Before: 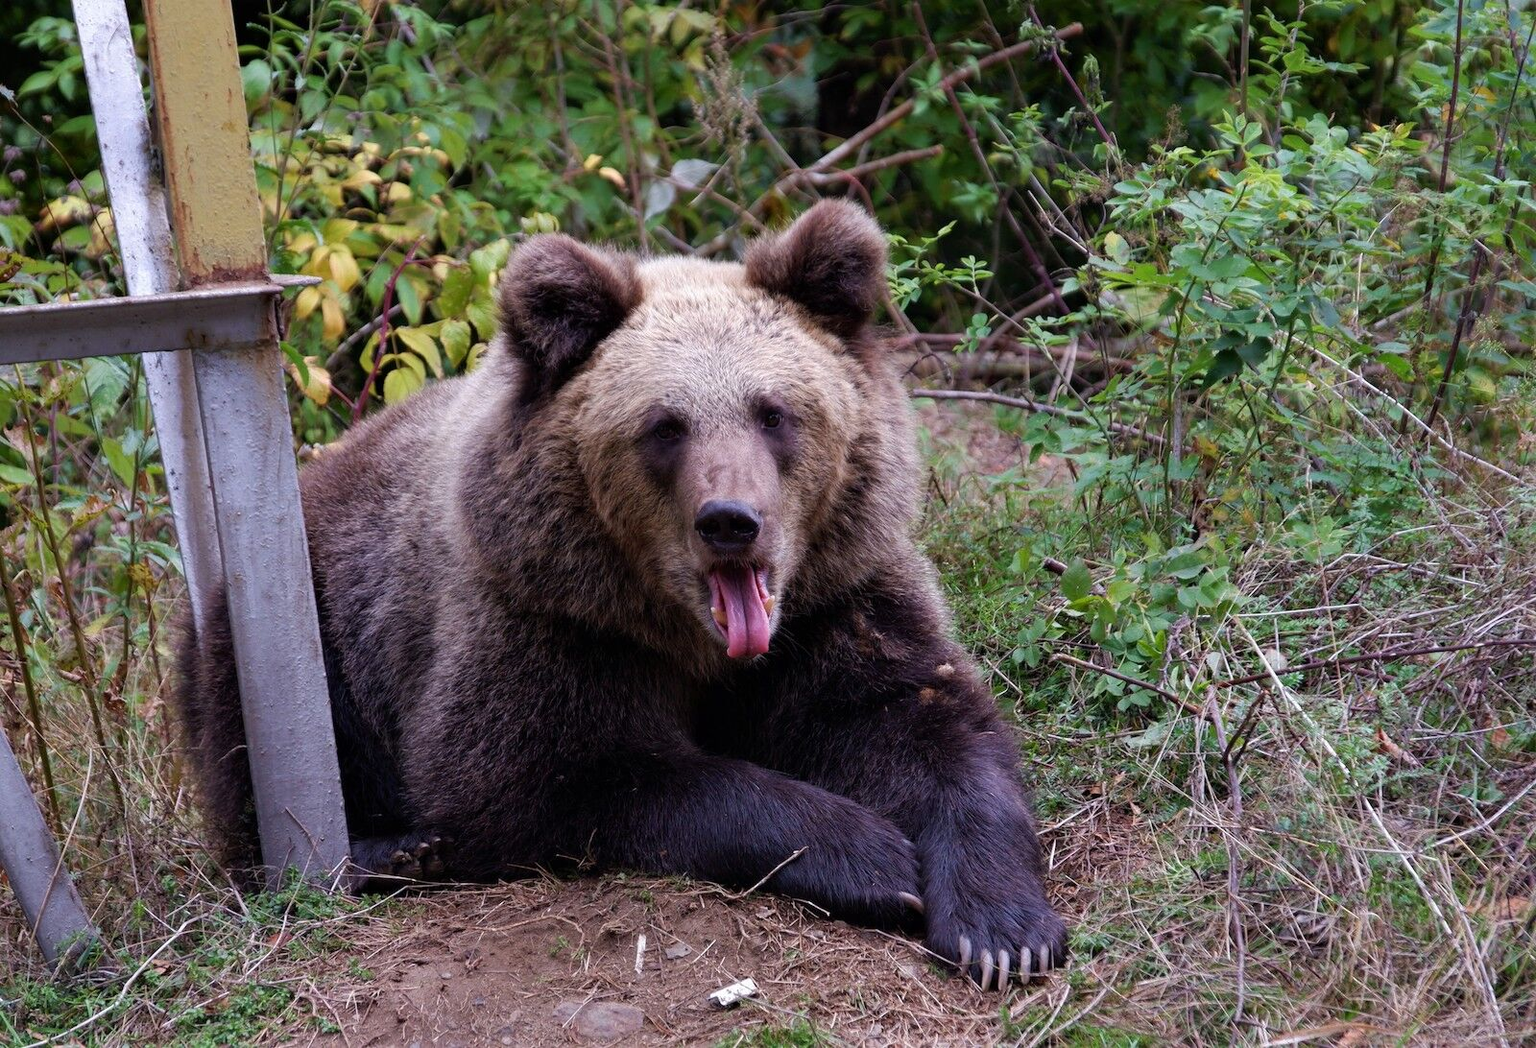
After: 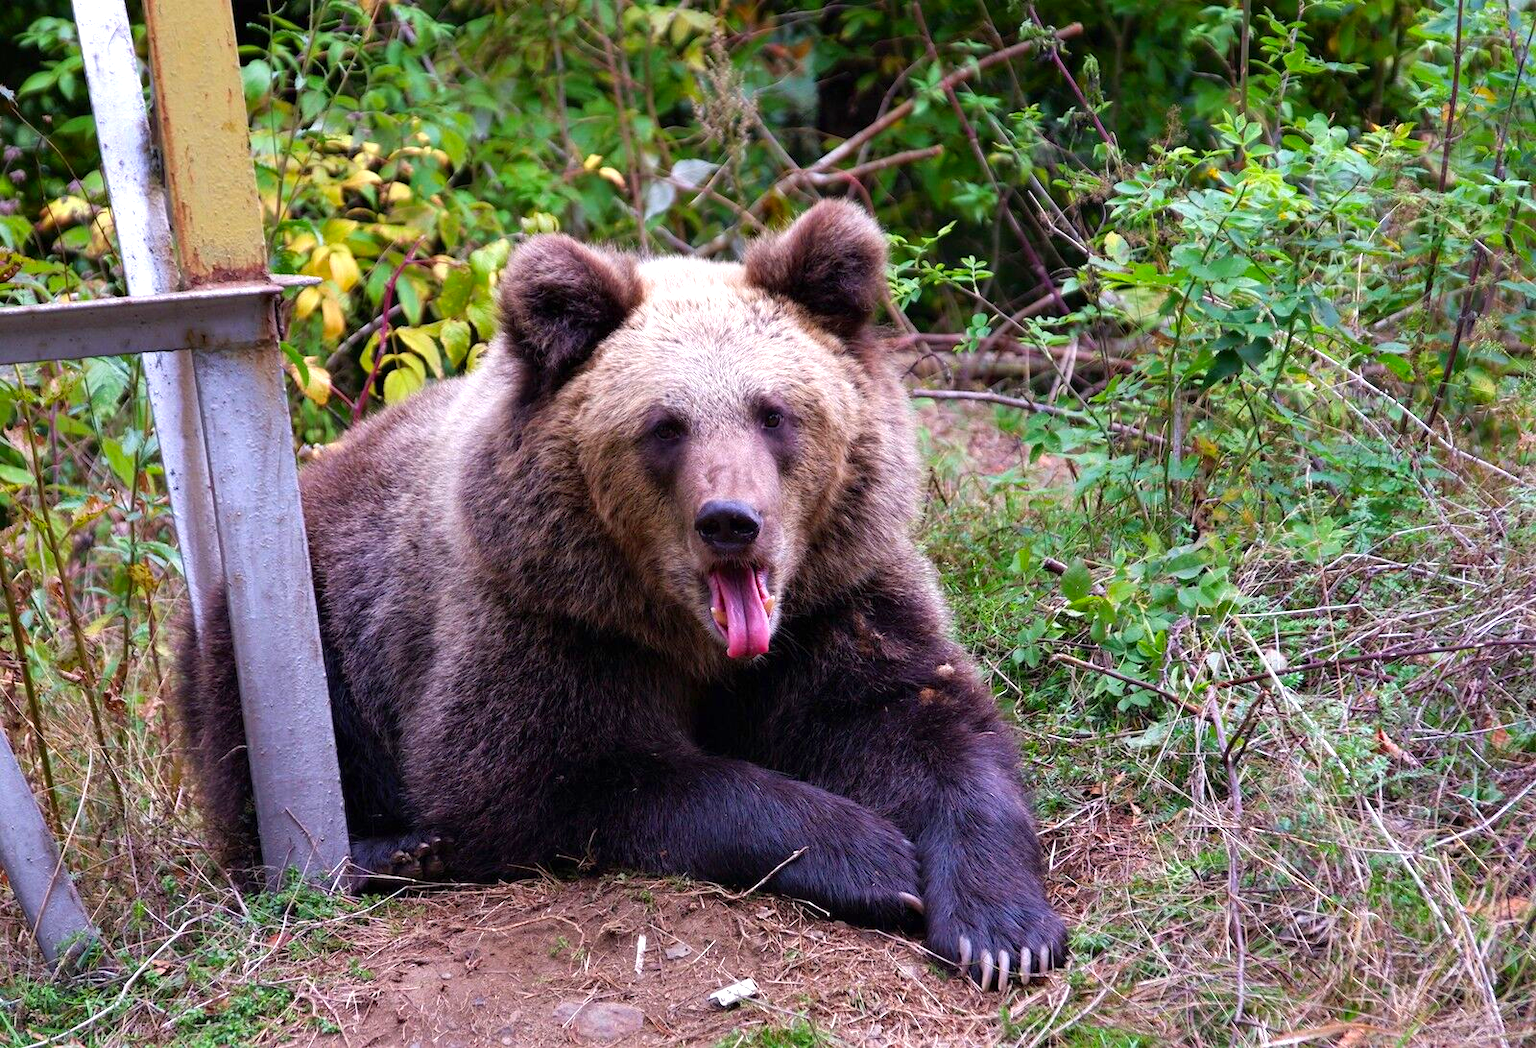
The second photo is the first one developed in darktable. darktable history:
exposure: exposure 0.559 EV, compensate highlight preservation false
color correction: highlights b* 0.05, saturation 1.29
